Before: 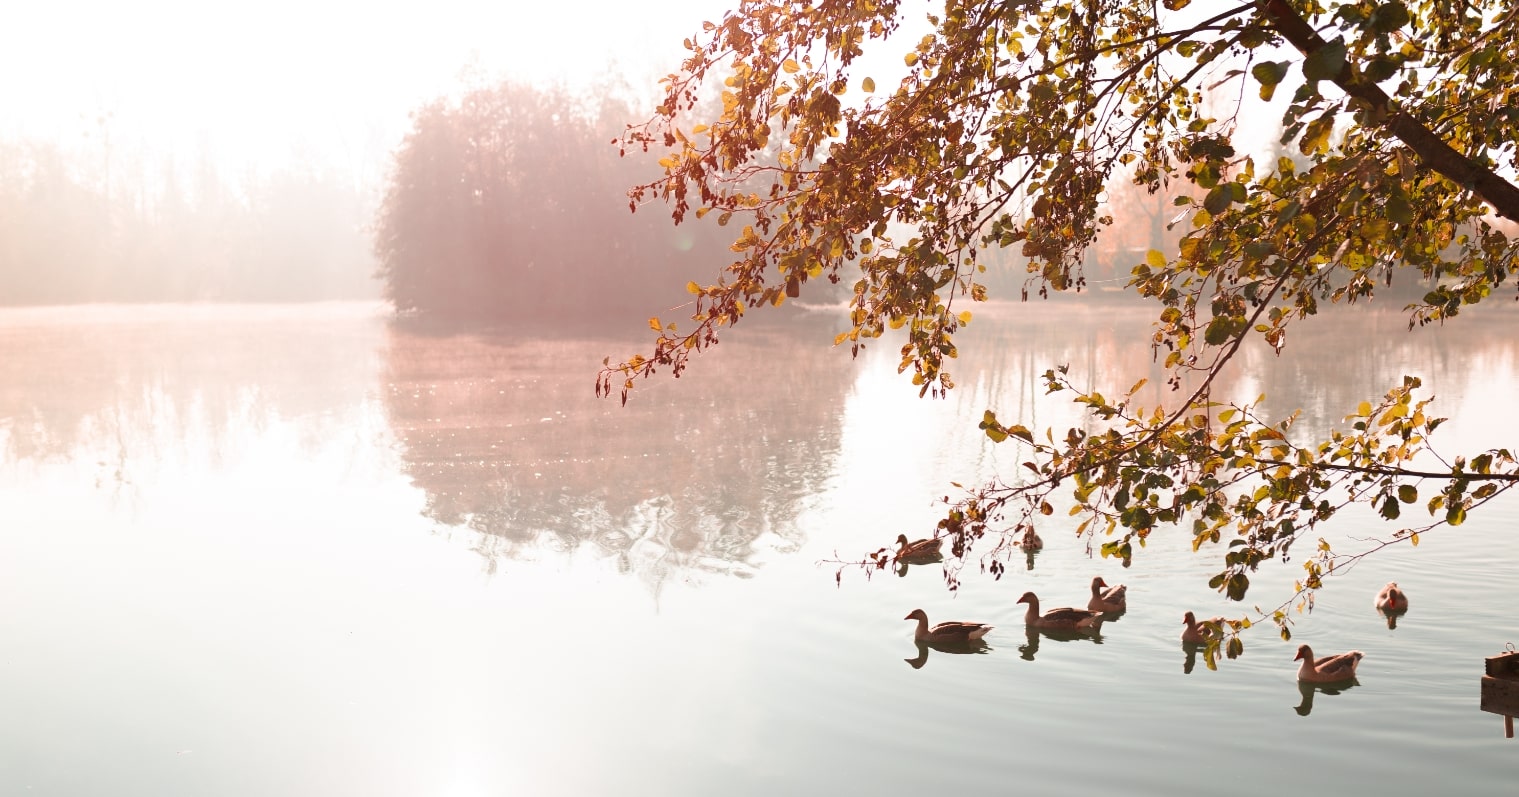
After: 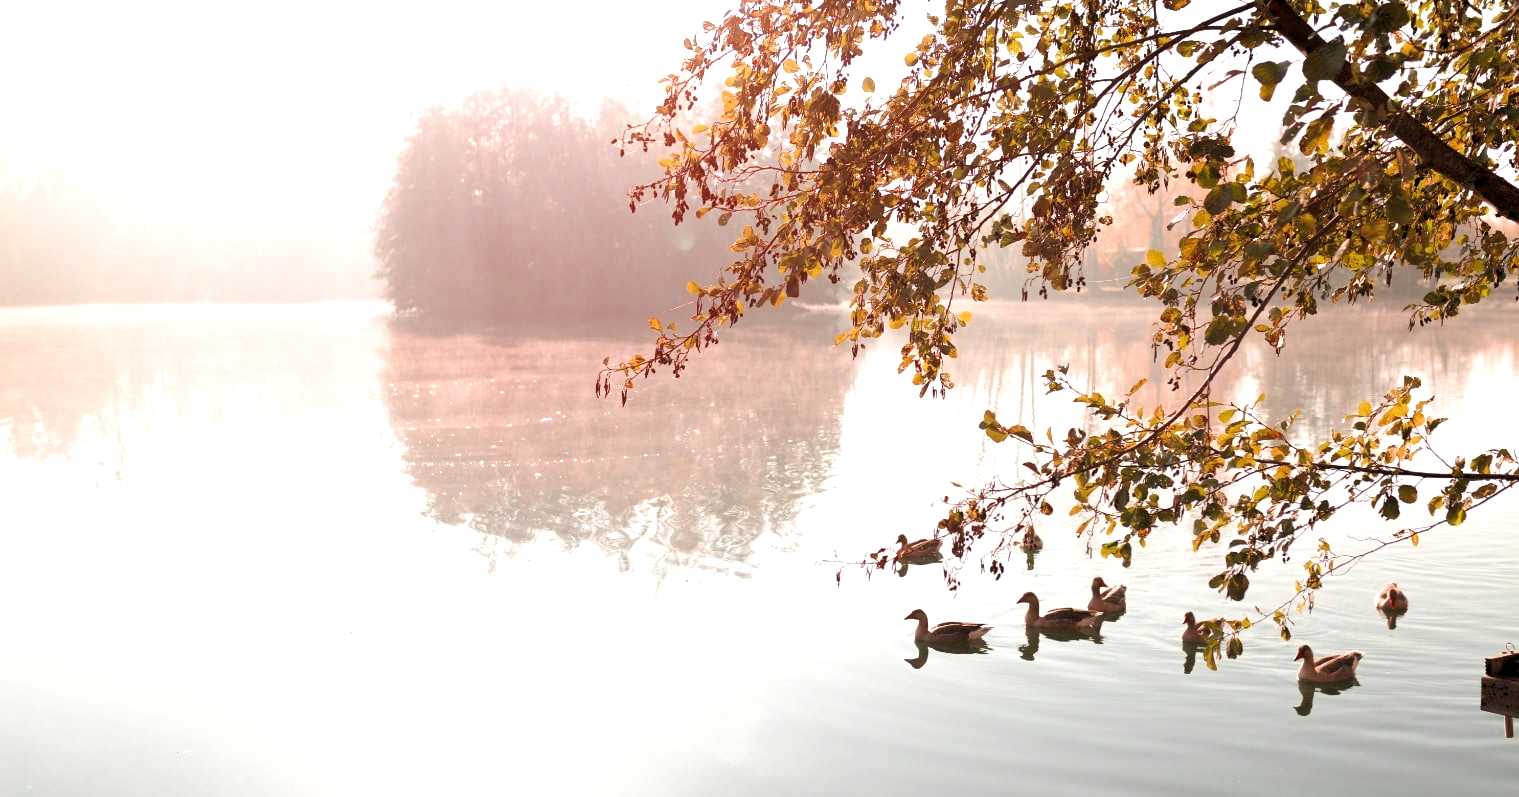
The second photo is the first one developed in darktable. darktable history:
rgb levels: levels [[0.01, 0.419, 0.839], [0, 0.5, 1], [0, 0.5, 1]]
local contrast: highlights 100%, shadows 100%, detail 131%, midtone range 0.2
